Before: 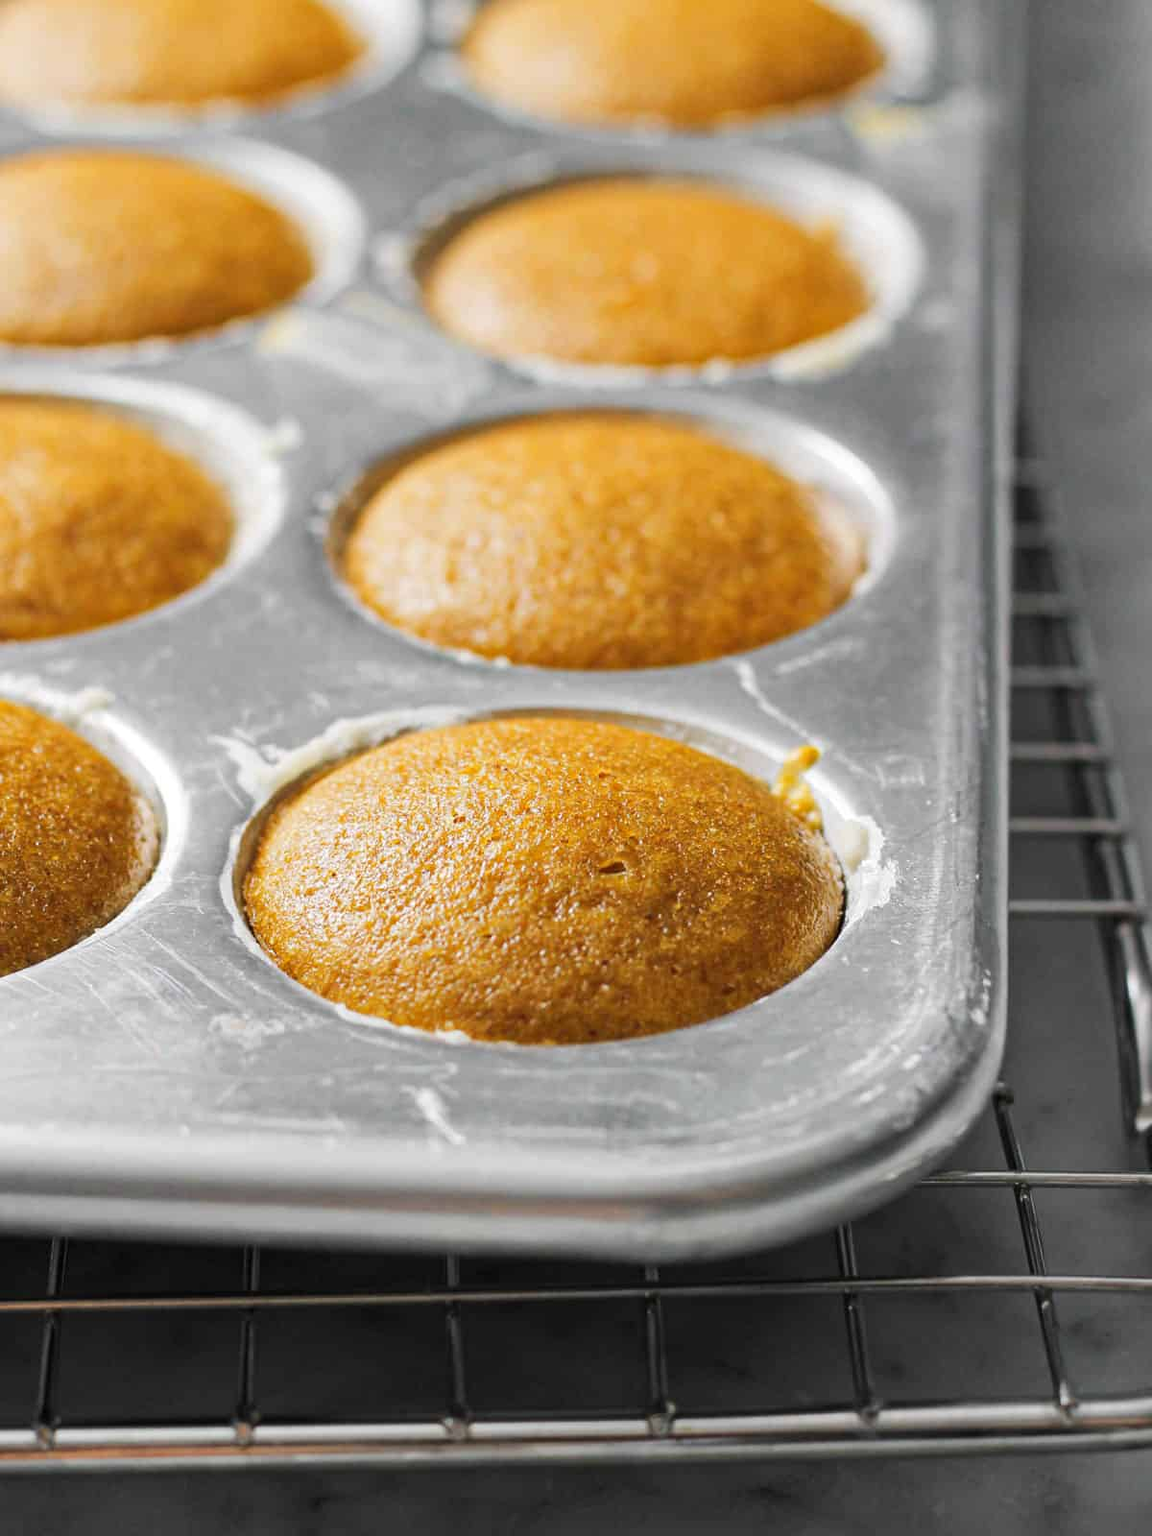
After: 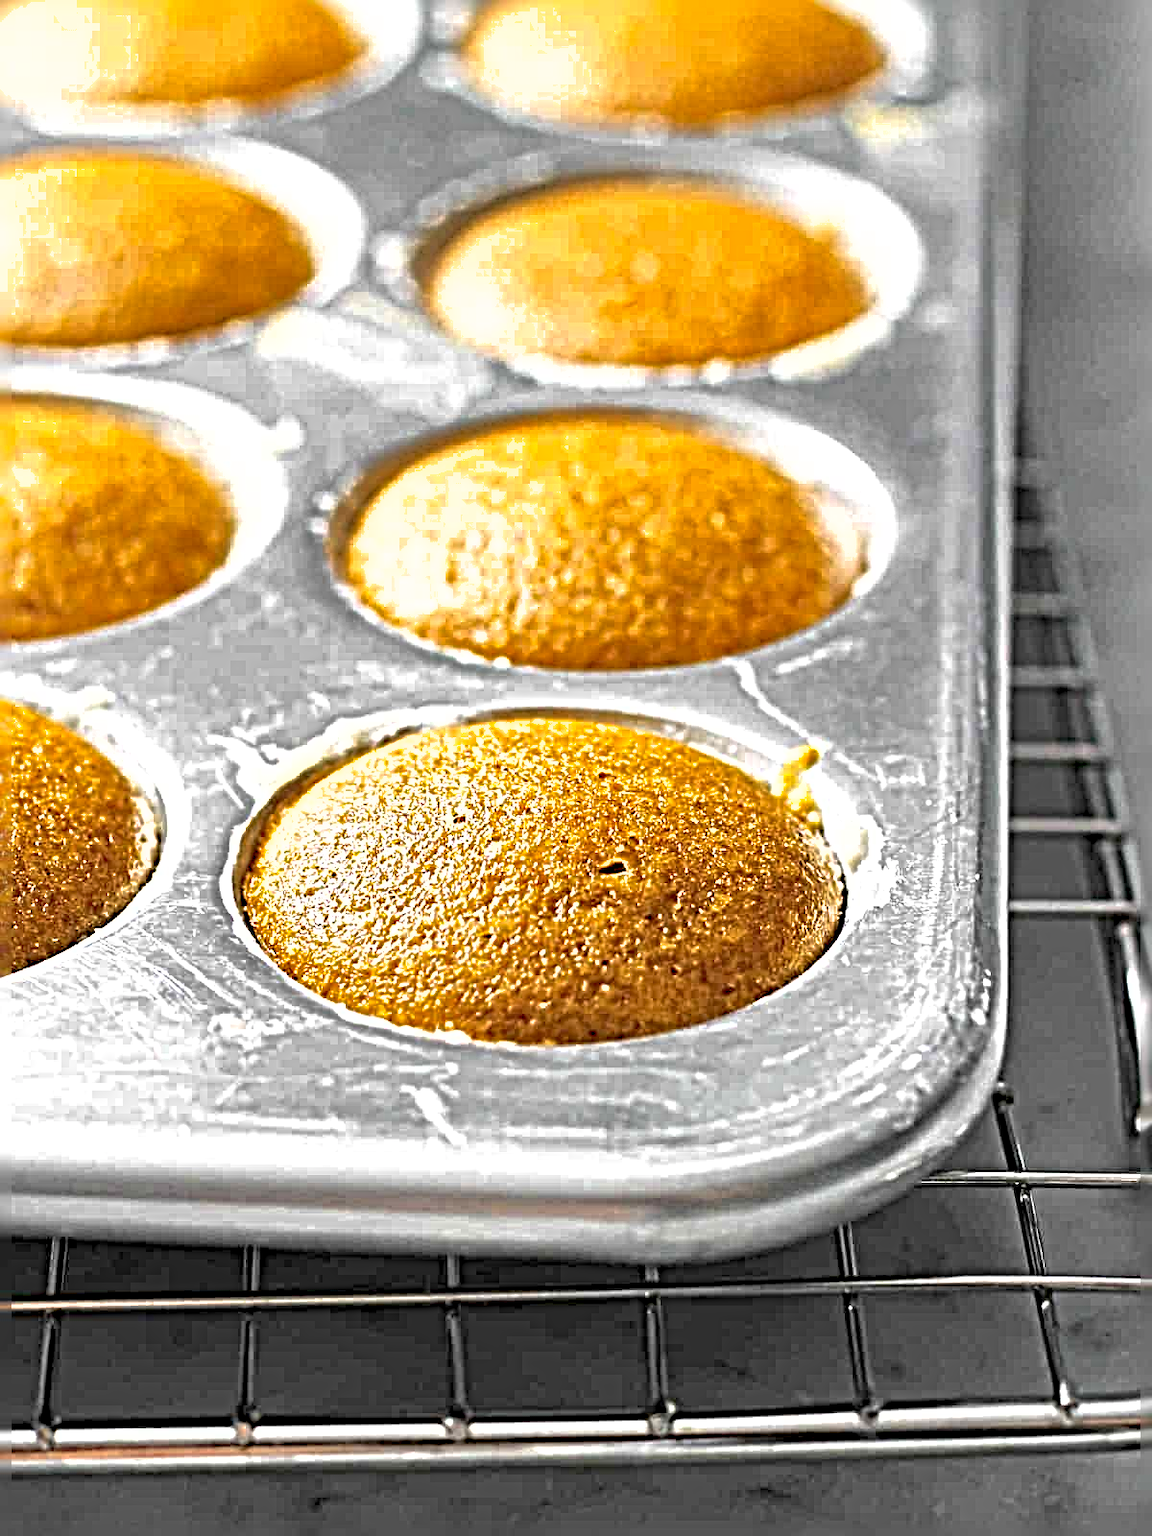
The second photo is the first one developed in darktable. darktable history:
exposure: black level correction 0, exposure 0.696 EV, compensate highlight preservation false
shadows and highlights: on, module defaults
sharpen: radius 6.266, amount 1.808, threshold 0.045
